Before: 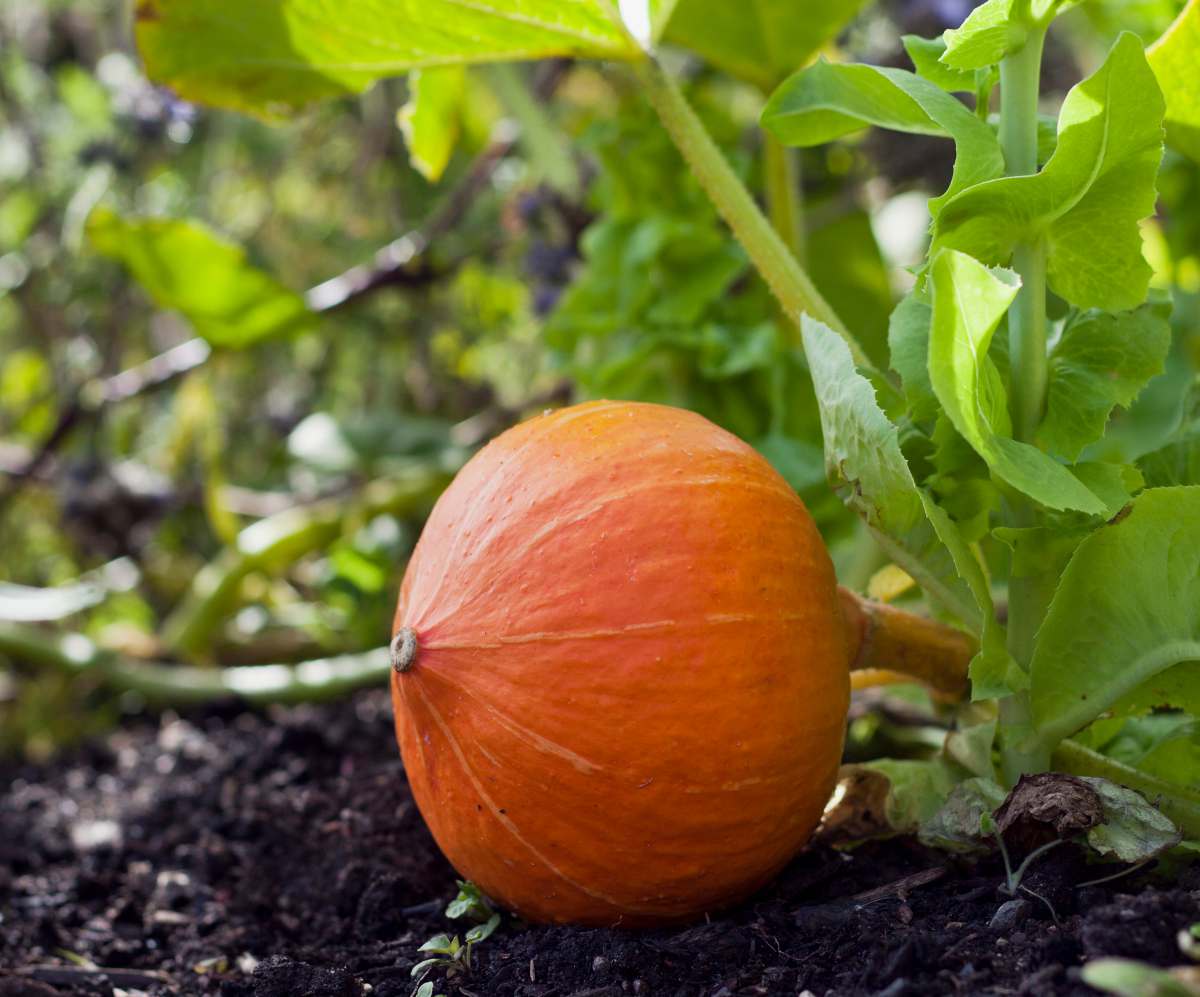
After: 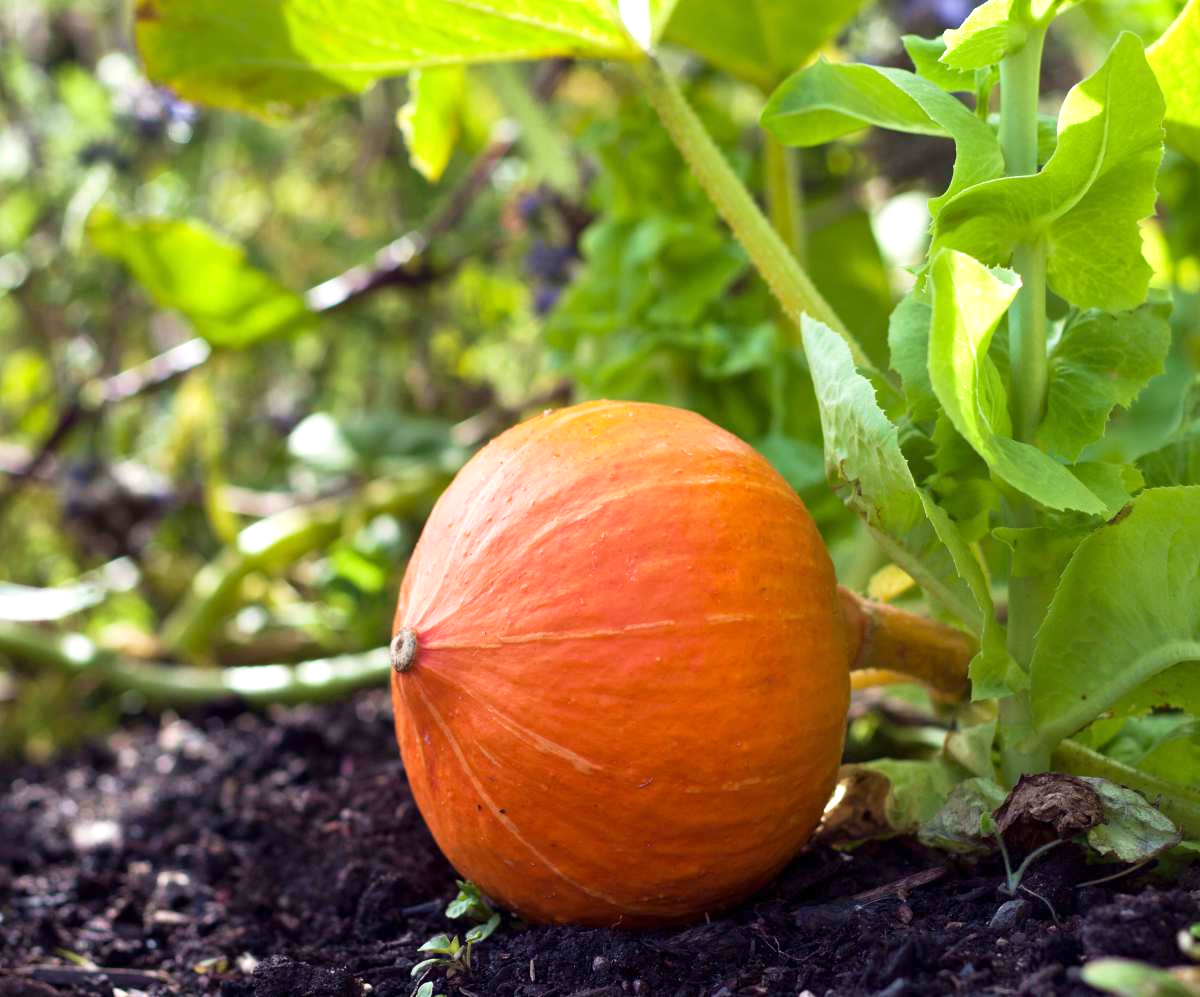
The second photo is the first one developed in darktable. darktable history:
color calibration: gray › normalize channels true, illuminant same as pipeline (D50), adaptation XYZ, x 0.345, y 0.358, temperature 5013.42 K, gamut compression 0.007
exposure: exposure 0.551 EV, compensate highlight preservation false
velvia: on, module defaults
